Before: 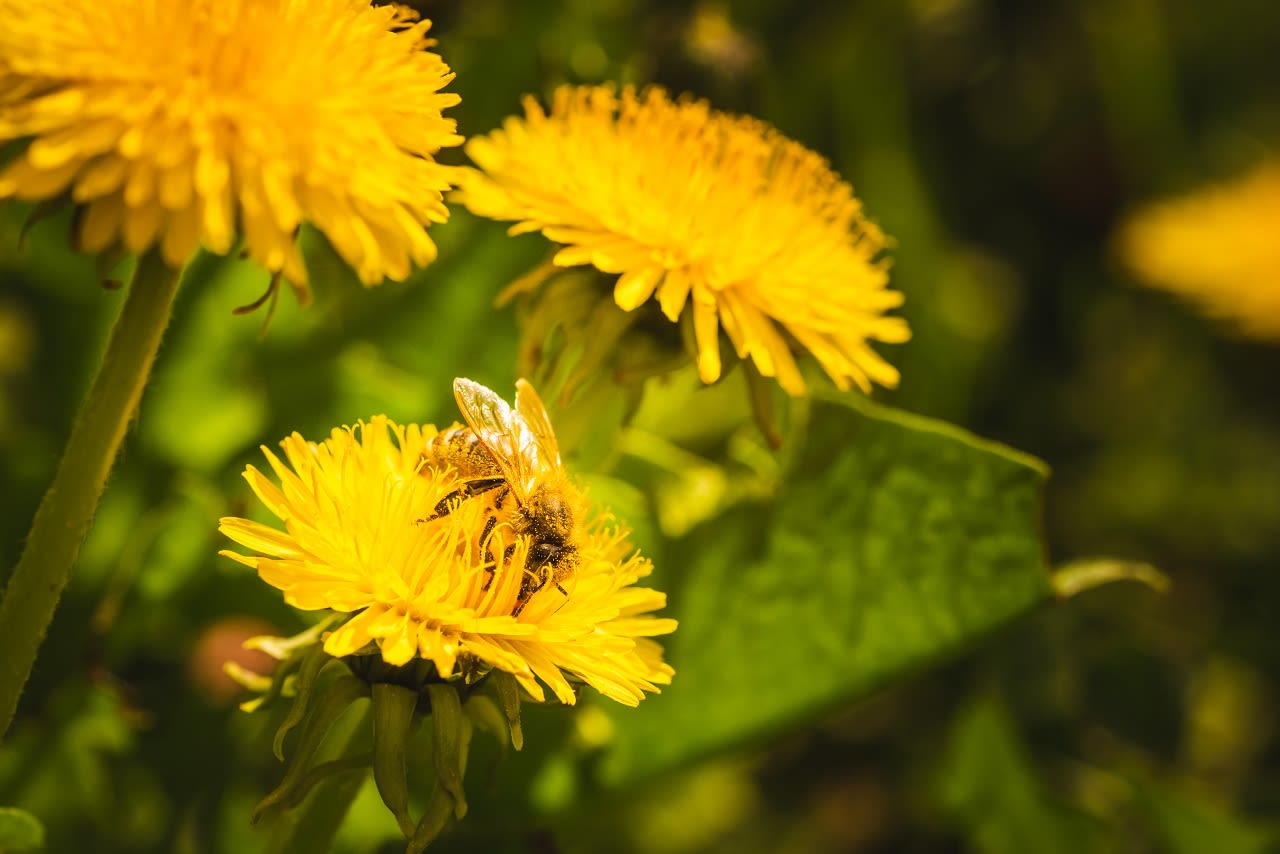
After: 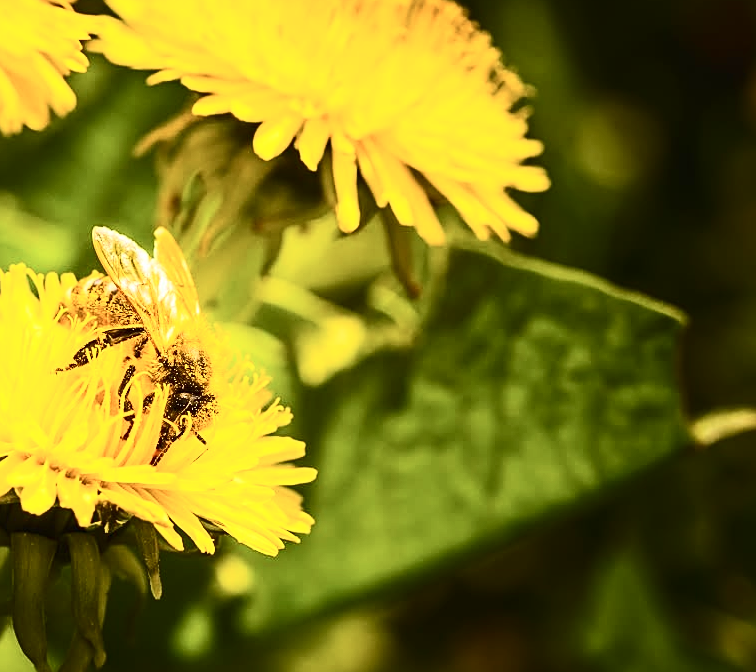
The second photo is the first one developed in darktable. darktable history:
crop and rotate: left 28.256%, top 17.734%, right 12.656%, bottom 3.573%
tone equalizer: on, module defaults
sharpen: on, module defaults
contrast brightness saturation: contrast 0.39, brightness 0.1
